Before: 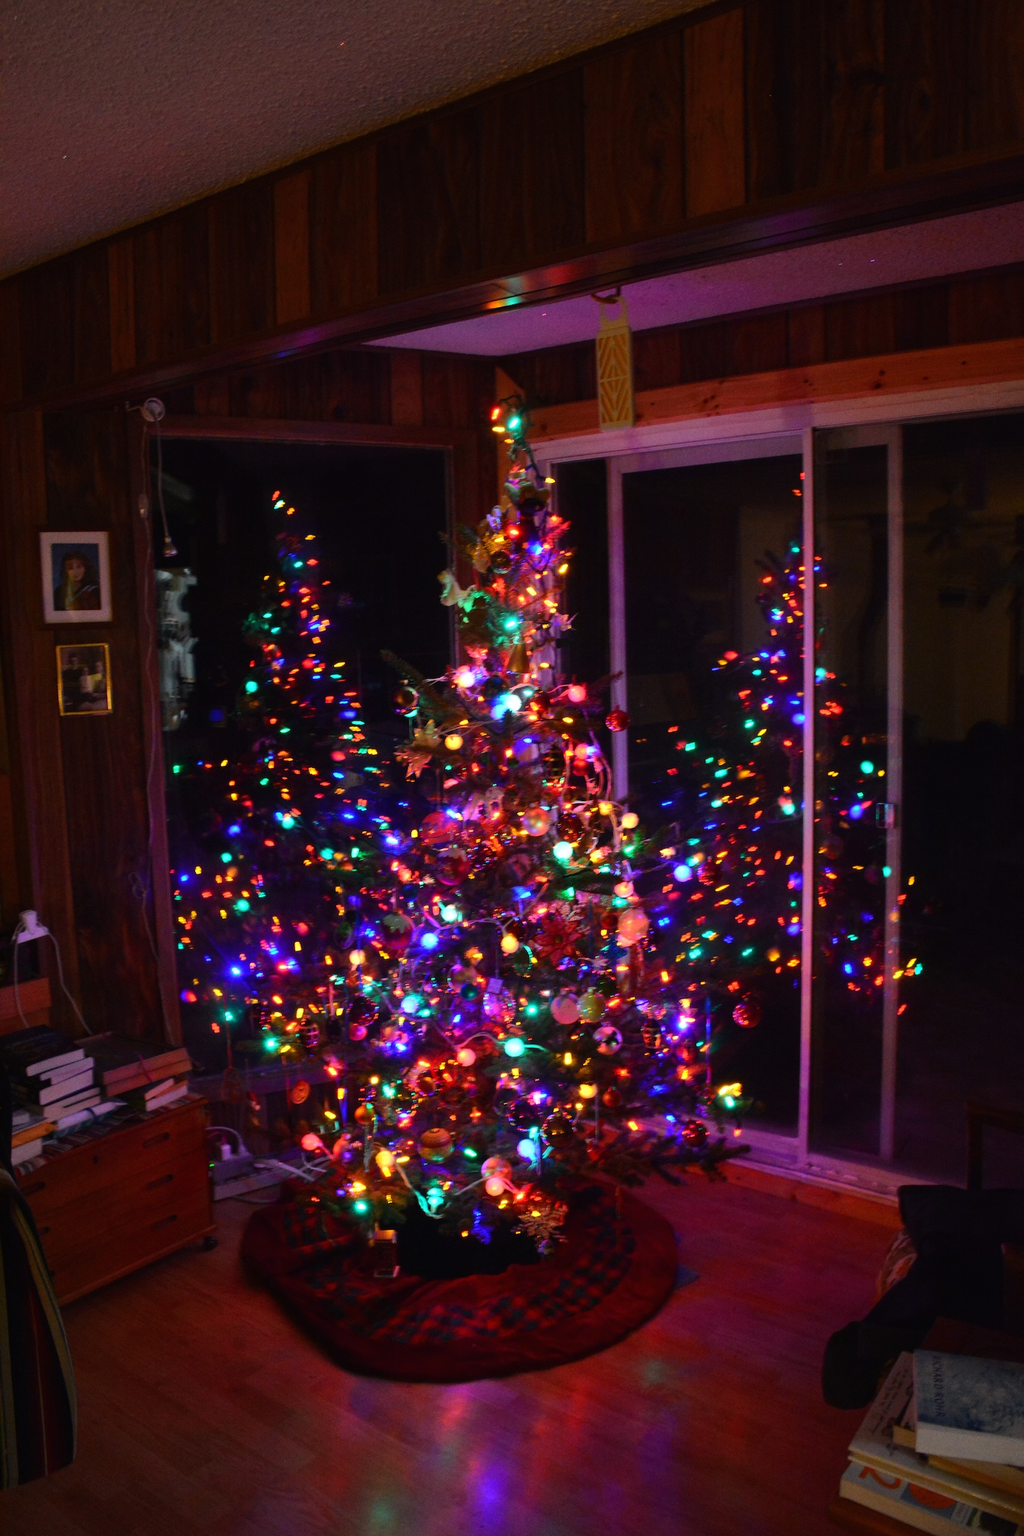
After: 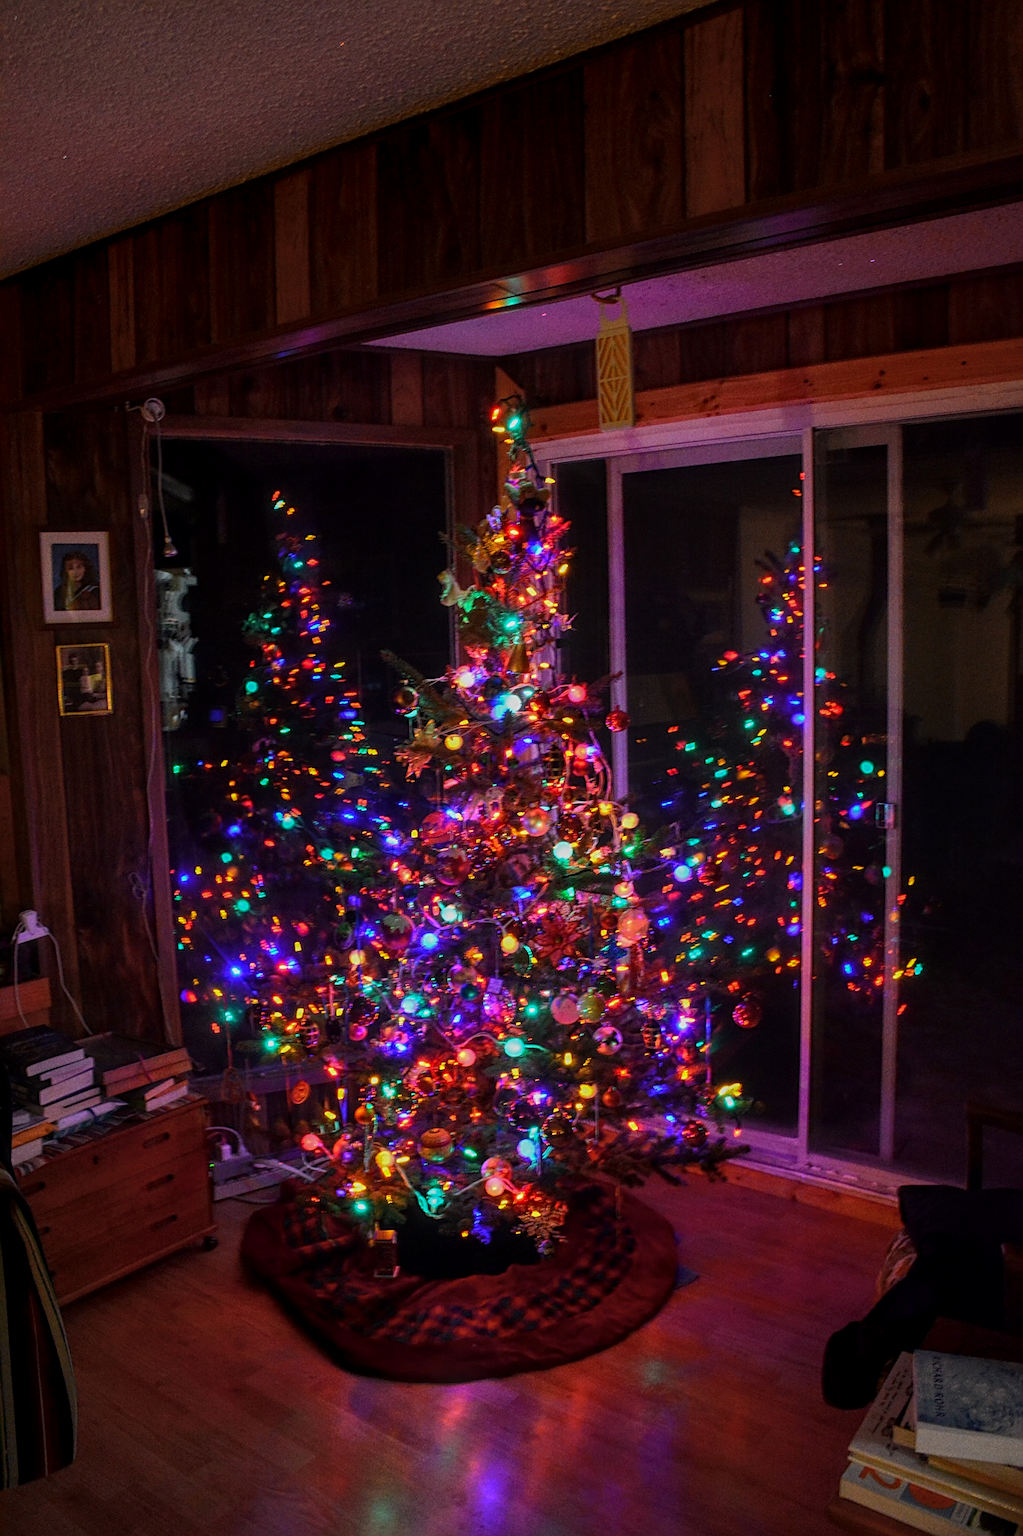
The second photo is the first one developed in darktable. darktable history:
local contrast: highlights 66%, shadows 33%, detail 166%, midtone range 0.2
sharpen: on, module defaults
